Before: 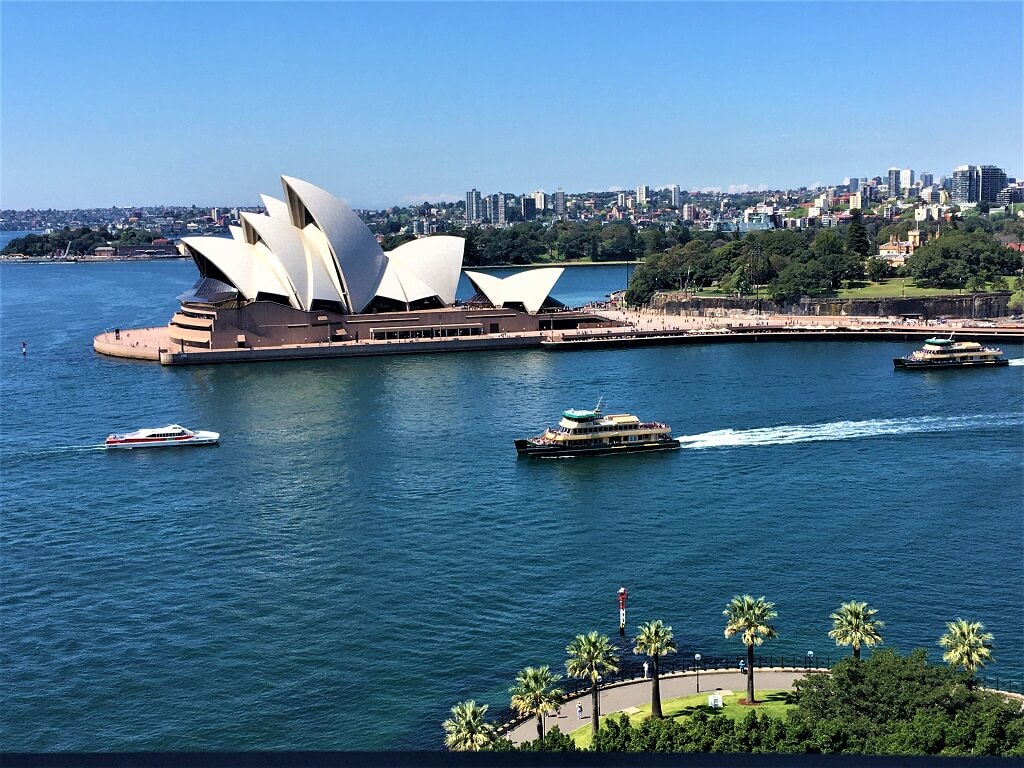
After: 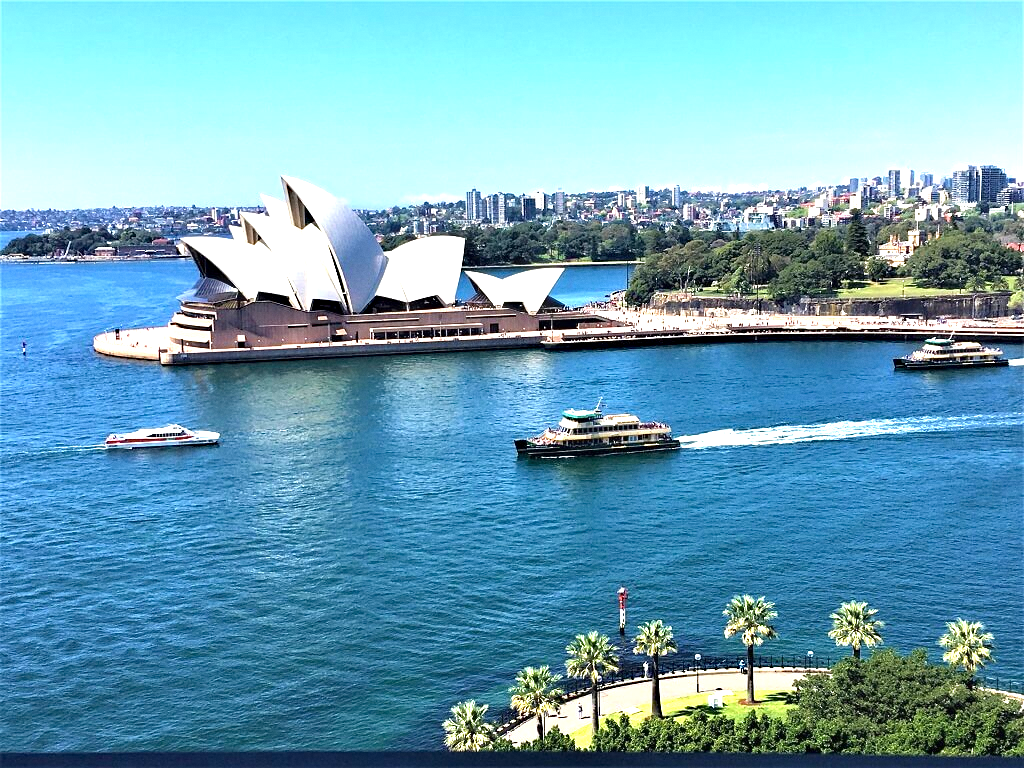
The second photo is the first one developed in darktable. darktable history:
exposure: black level correction 0, exposure 1.2 EV, compensate exposure bias true, compensate highlight preservation false
haze removal: compatibility mode true, adaptive false
grain: coarseness 14.57 ISO, strength 8.8%
